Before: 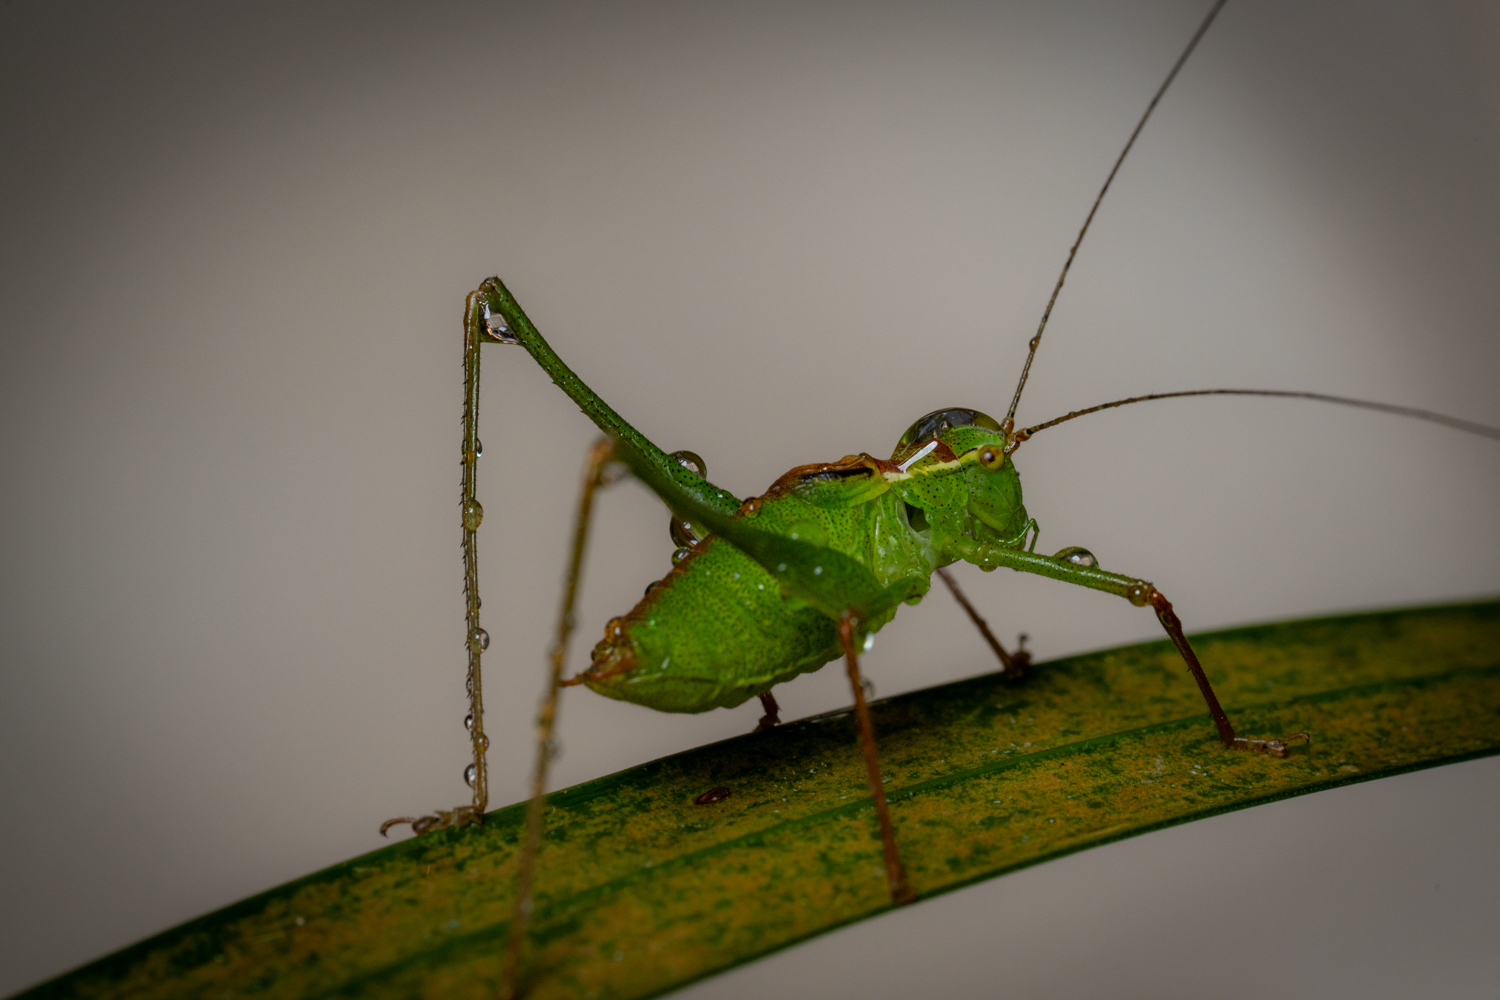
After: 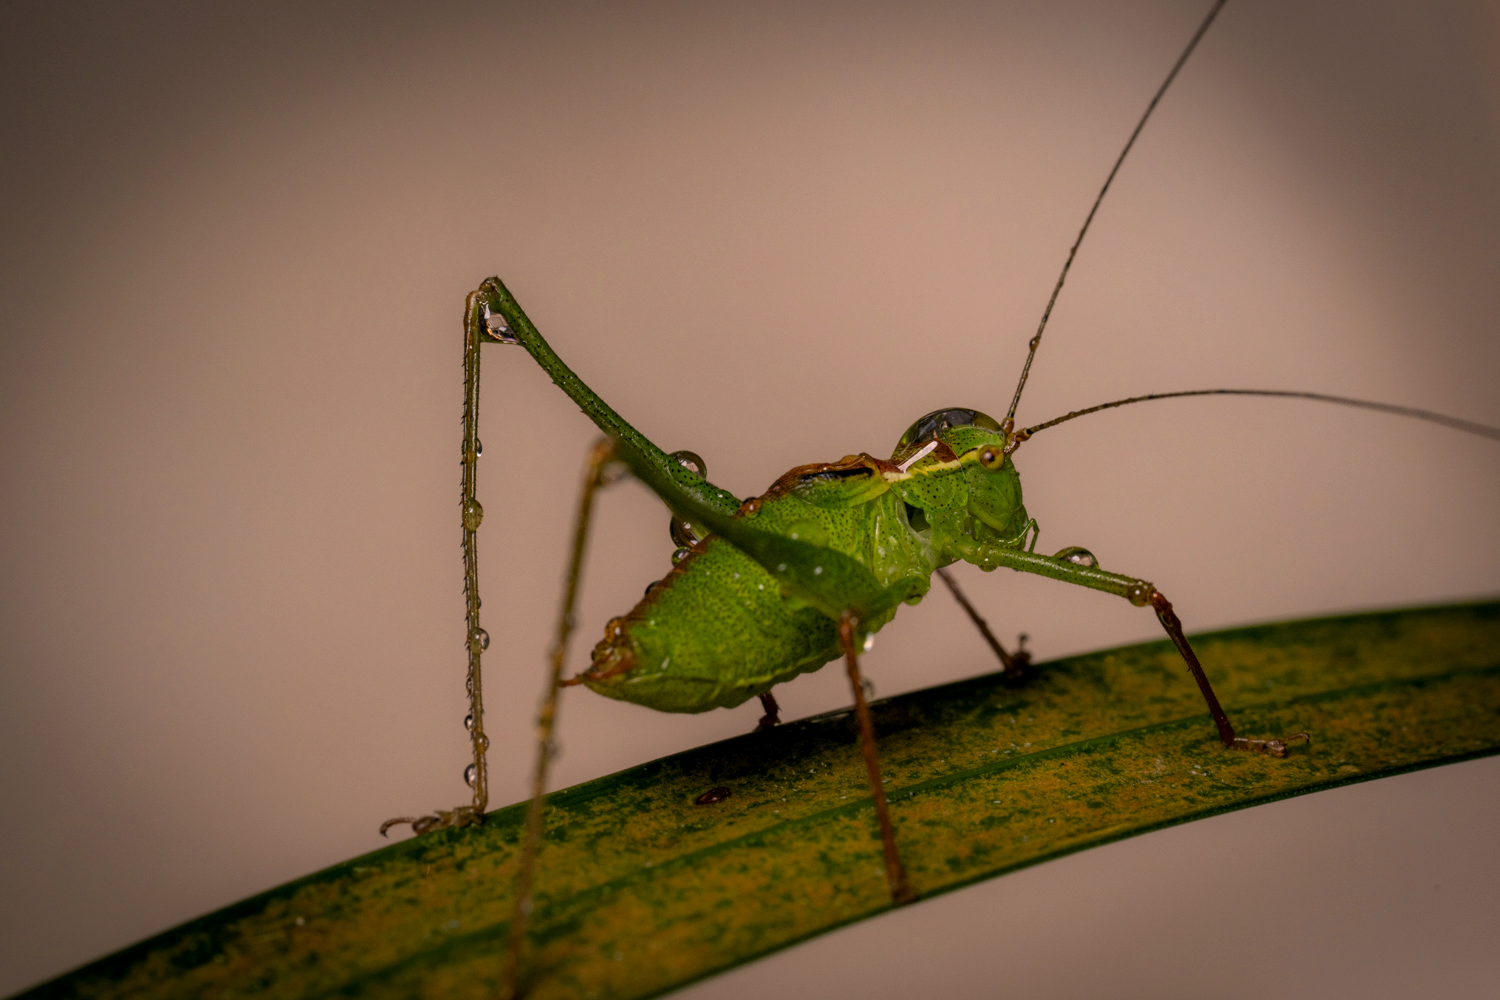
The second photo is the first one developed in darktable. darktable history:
contrast brightness saturation: saturation -0.1
local contrast: highlights 100%, shadows 100%, detail 120%, midtone range 0.2
color correction: highlights a* 17.88, highlights b* 18.79
